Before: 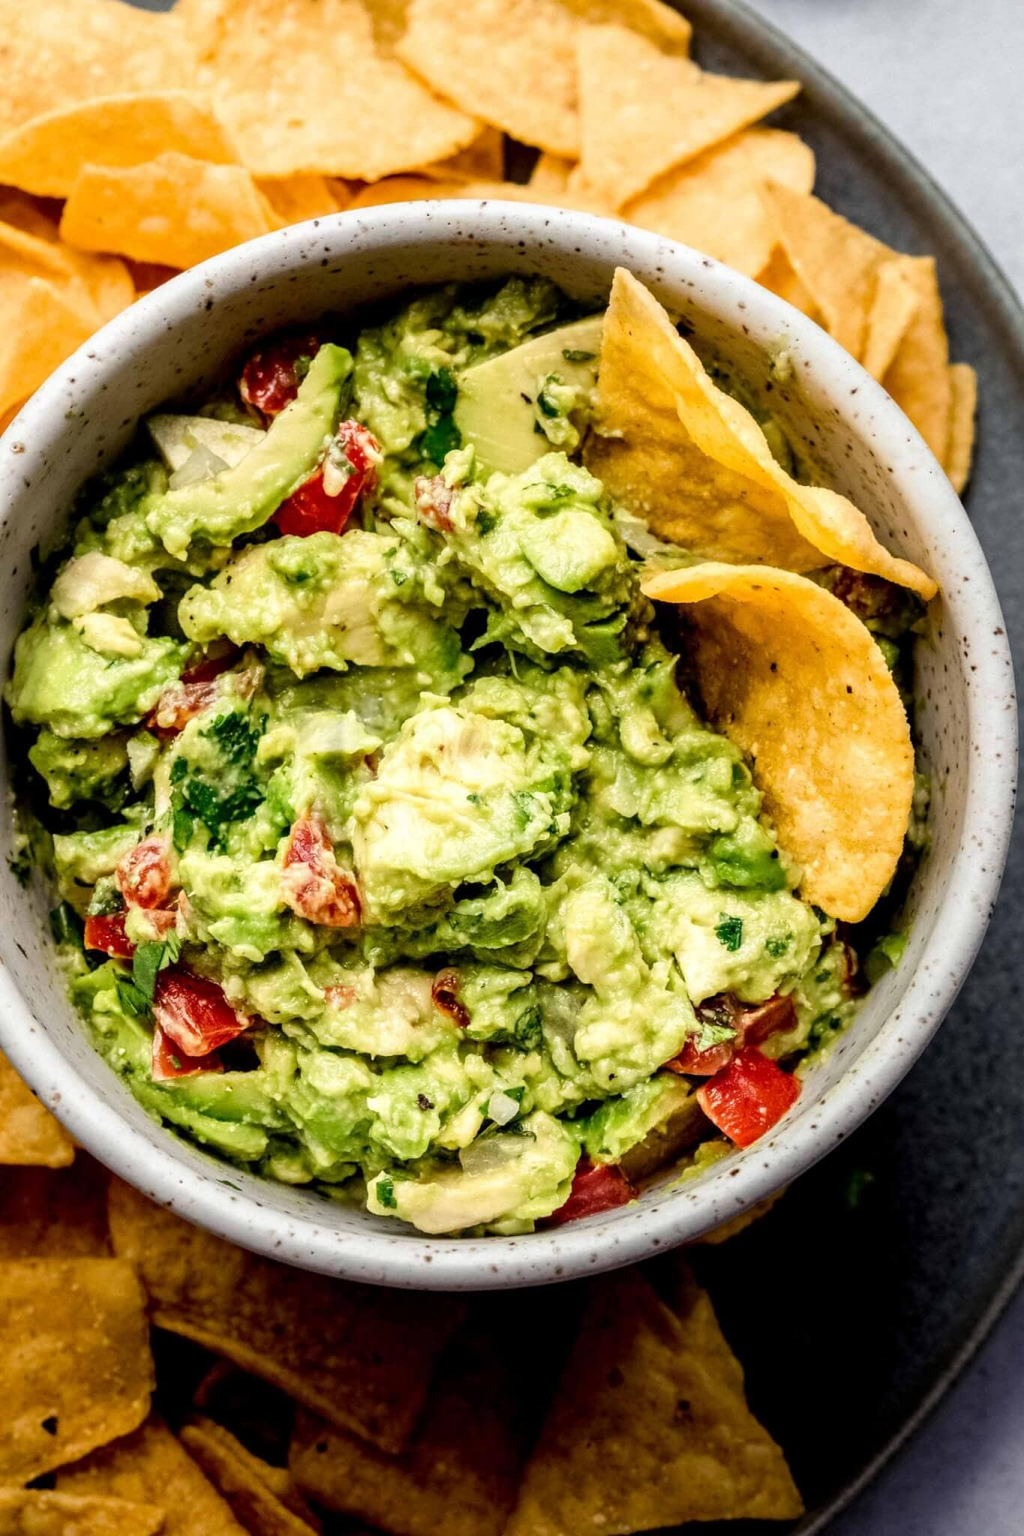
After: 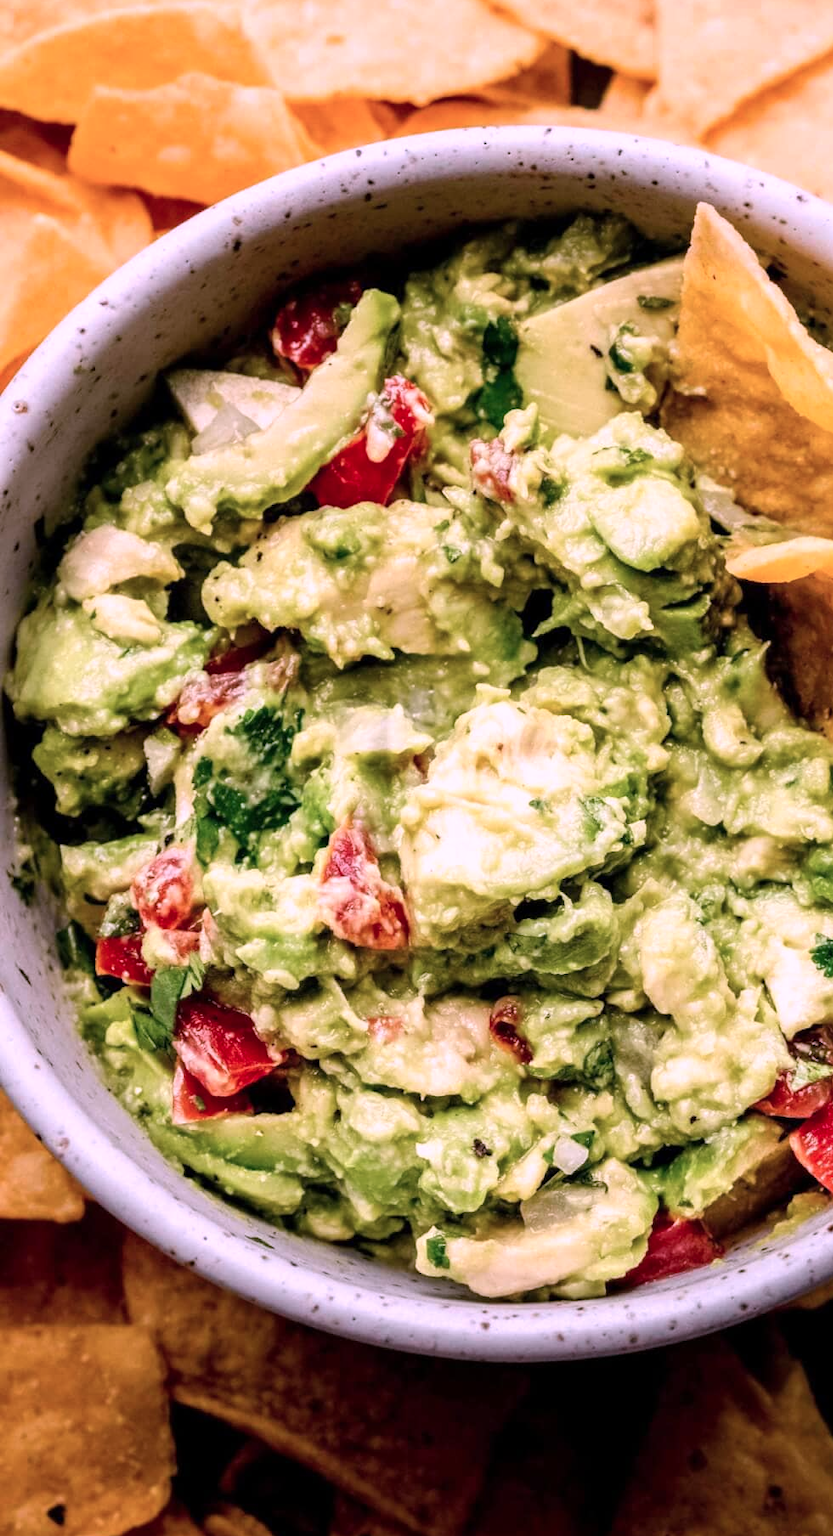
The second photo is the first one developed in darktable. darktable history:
color correction: highlights a* 15.46, highlights b* -20.56
crop: top 5.803%, right 27.864%, bottom 5.804%
